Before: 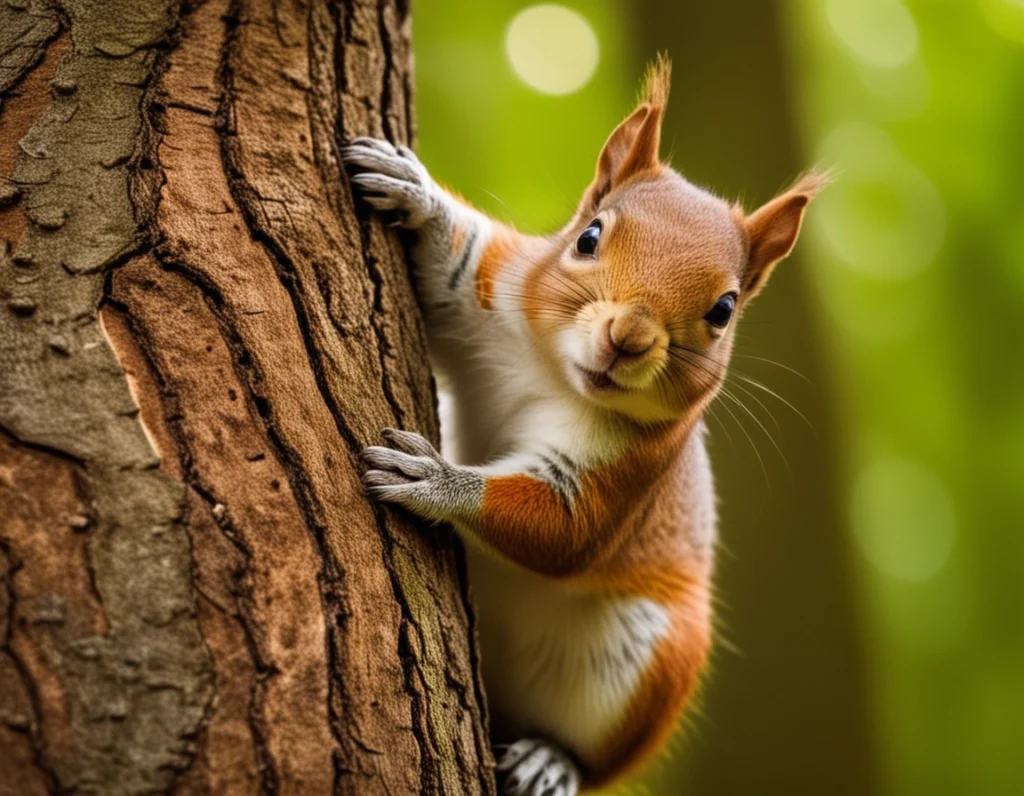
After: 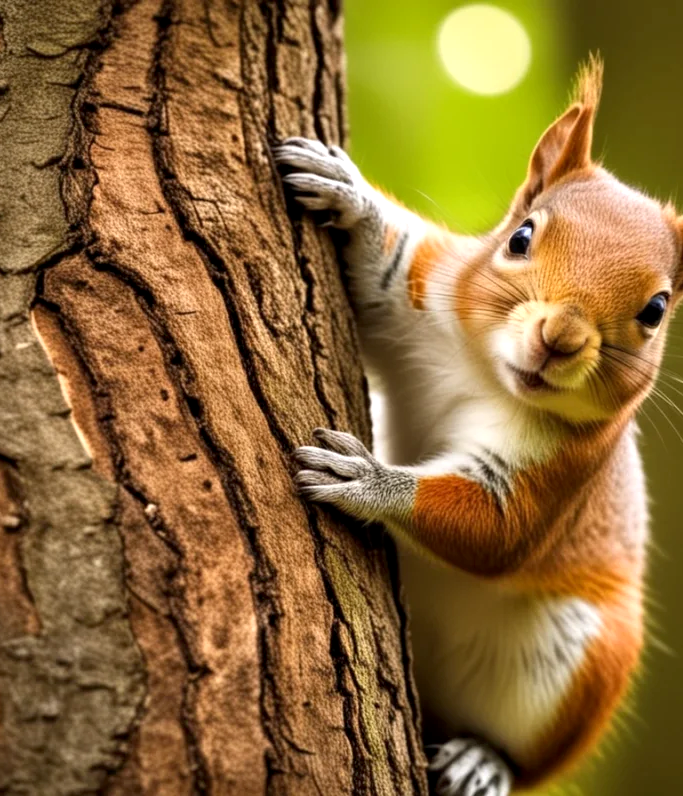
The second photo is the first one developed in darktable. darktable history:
crop and rotate: left 6.661%, right 26.595%
exposure: black level correction 0.001, exposure 0.5 EV, compensate highlight preservation false
contrast equalizer: octaves 7, y [[0.439, 0.44, 0.442, 0.457, 0.493, 0.498], [0.5 ×6], [0.5 ×6], [0 ×6], [0 ×6]], mix -0.311
